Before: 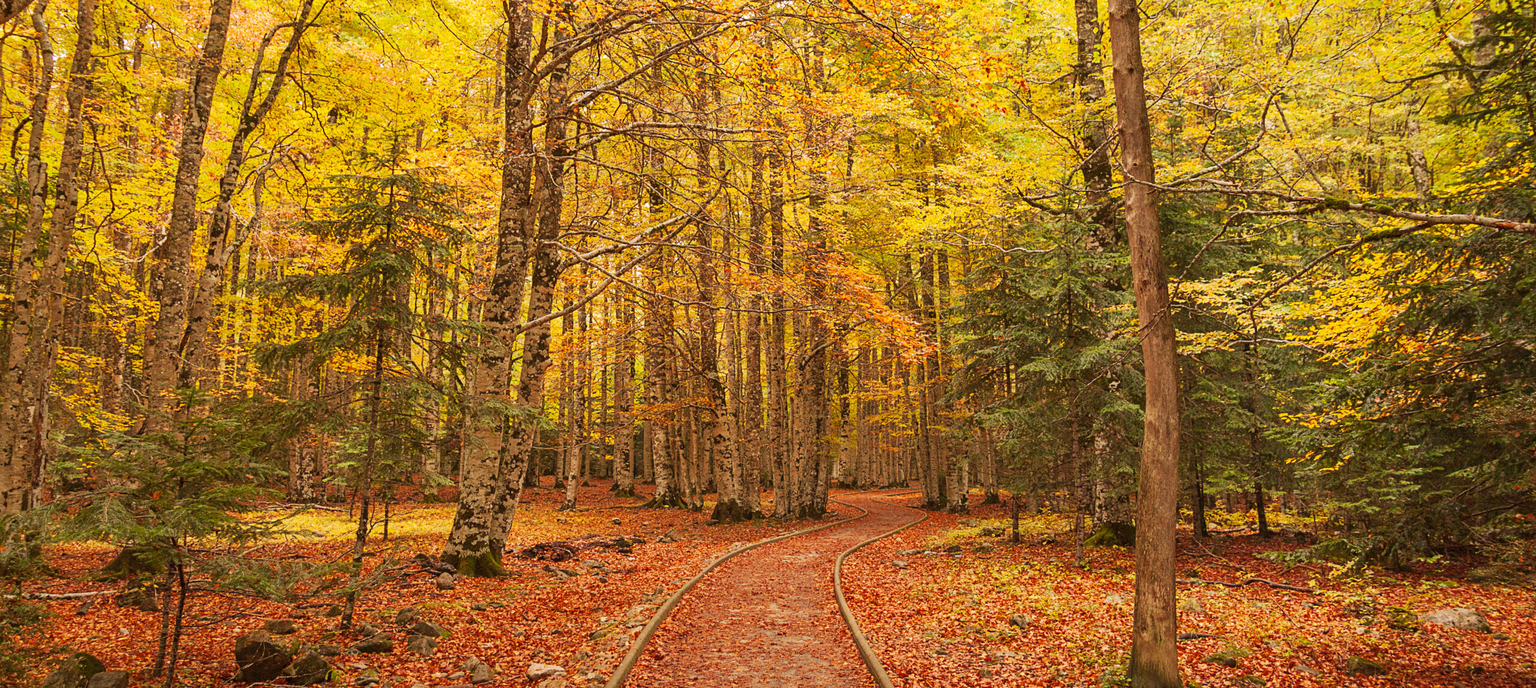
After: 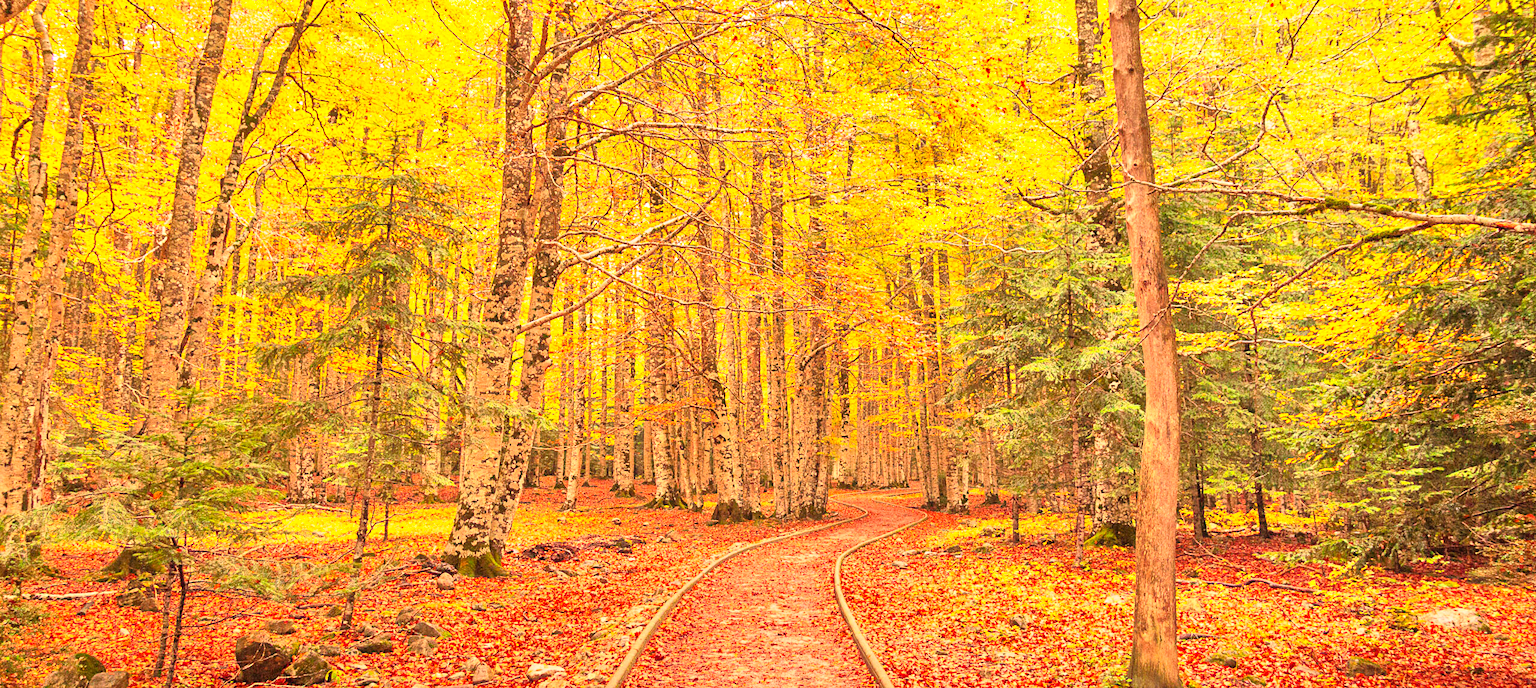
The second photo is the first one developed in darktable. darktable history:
tone equalizer: -7 EV 0.15 EV, -6 EV 0.6 EV, -5 EV 1.15 EV, -4 EV 1.33 EV, -3 EV 1.15 EV, -2 EV 0.6 EV, -1 EV 0.15 EV, mask exposure compensation -0.5 EV
tone curve: curves: ch0 [(0.003, 0.029) (0.188, 0.252) (0.46, 0.56) (0.608, 0.748) (0.871, 0.955) (1, 1)]; ch1 [(0, 0) (0.35, 0.356) (0.45, 0.453) (0.508, 0.515) (0.618, 0.634) (1, 1)]; ch2 [(0, 0) (0.456, 0.469) (0.5, 0.5) (0.634, 0.625) (1, 1)], color space Lab, independent channels, preserve colors none
contrast brightness saturation: contrast 0.16, saturation 0.32
exposure: exposure 0.236 EV, compensate highlight preservation false
